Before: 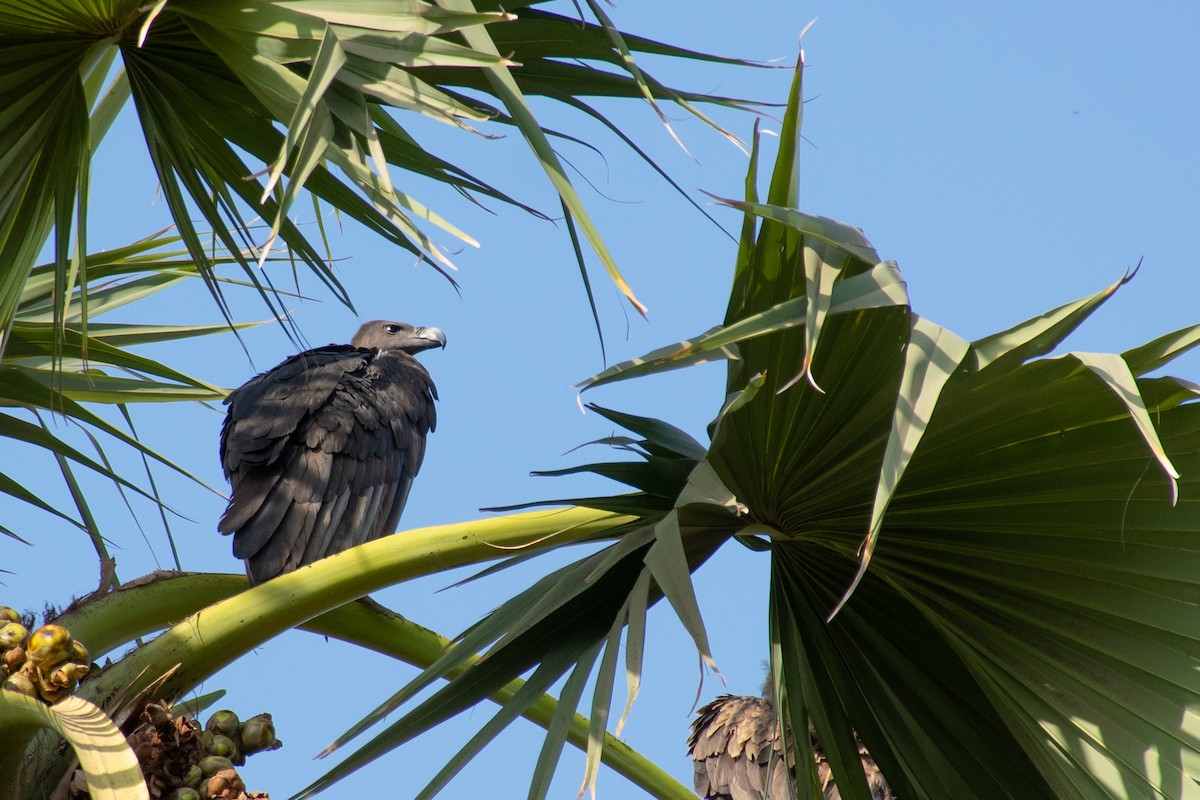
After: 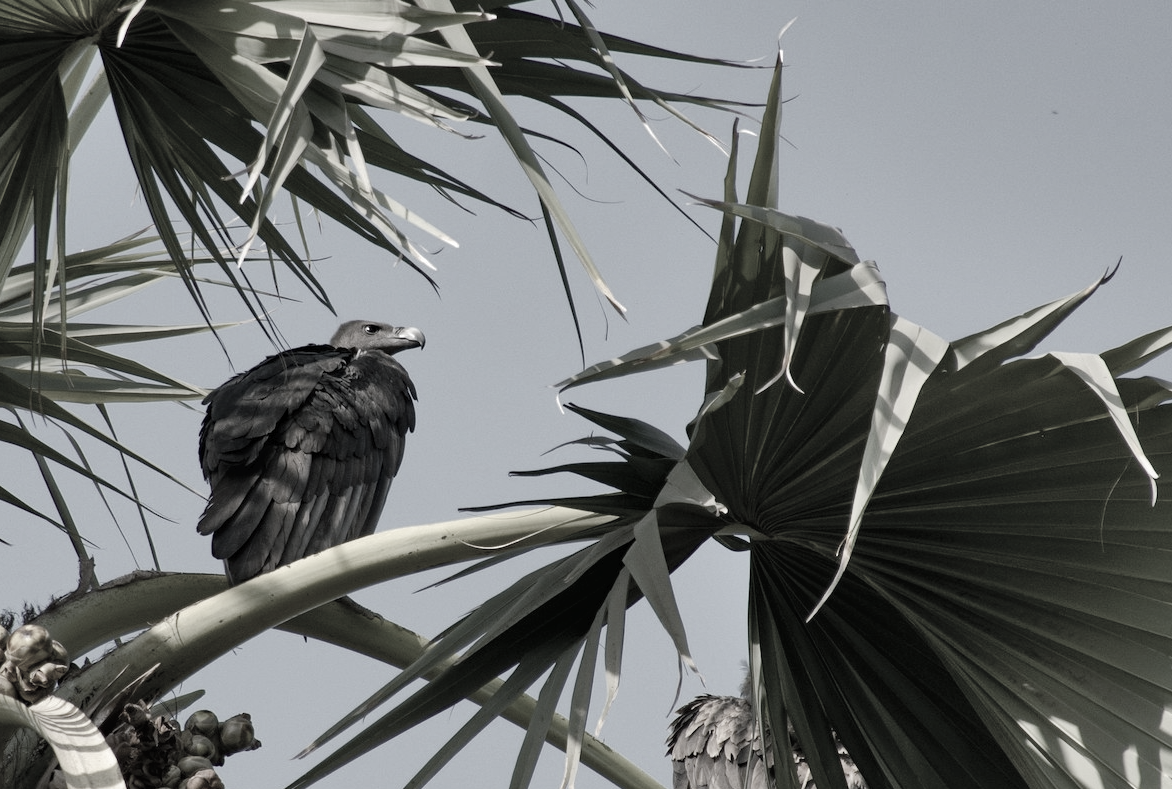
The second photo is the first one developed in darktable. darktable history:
crop and rotate: left 1.776%, right 0.537%, bottom 1.372%
color balance rgb: shadows lift › luminance -7.353%, shadows lift › chroma 2.4%, shadows lift › hue 165.83°, perceptual saturation grading › global saturation 20%, perceptual saturation grading › highlights -50.43%, perceptual saturation grading › shadows 30.72%, global vibrance 20%
color correction: highlights b* -0.034, saturation 0.145
haze removal: compatibility mode true, adaptive false
tone curve: curves: ch0 [(0, 0) (0.003, 0.014) (0.011, 0.014) (0.025, 0.022) (0.044, 0.041) (0.069, 0.063) (0.1, 0.086) (0.136, 0.118) (0.177, 0.161) (0.224, 0.211) (0.277, 0.262) (0.335, 0.323) (0.399, 0.384) (0.468, 0.459) (0.543, 0.54) (0.623, 0.624) (0.709, 0.711) (0.801, 0.796) (0.898, 0.879) (1, 1)], color space Lab, linked channels, preserve colors none
shadows and highlights: soften with gaussian
